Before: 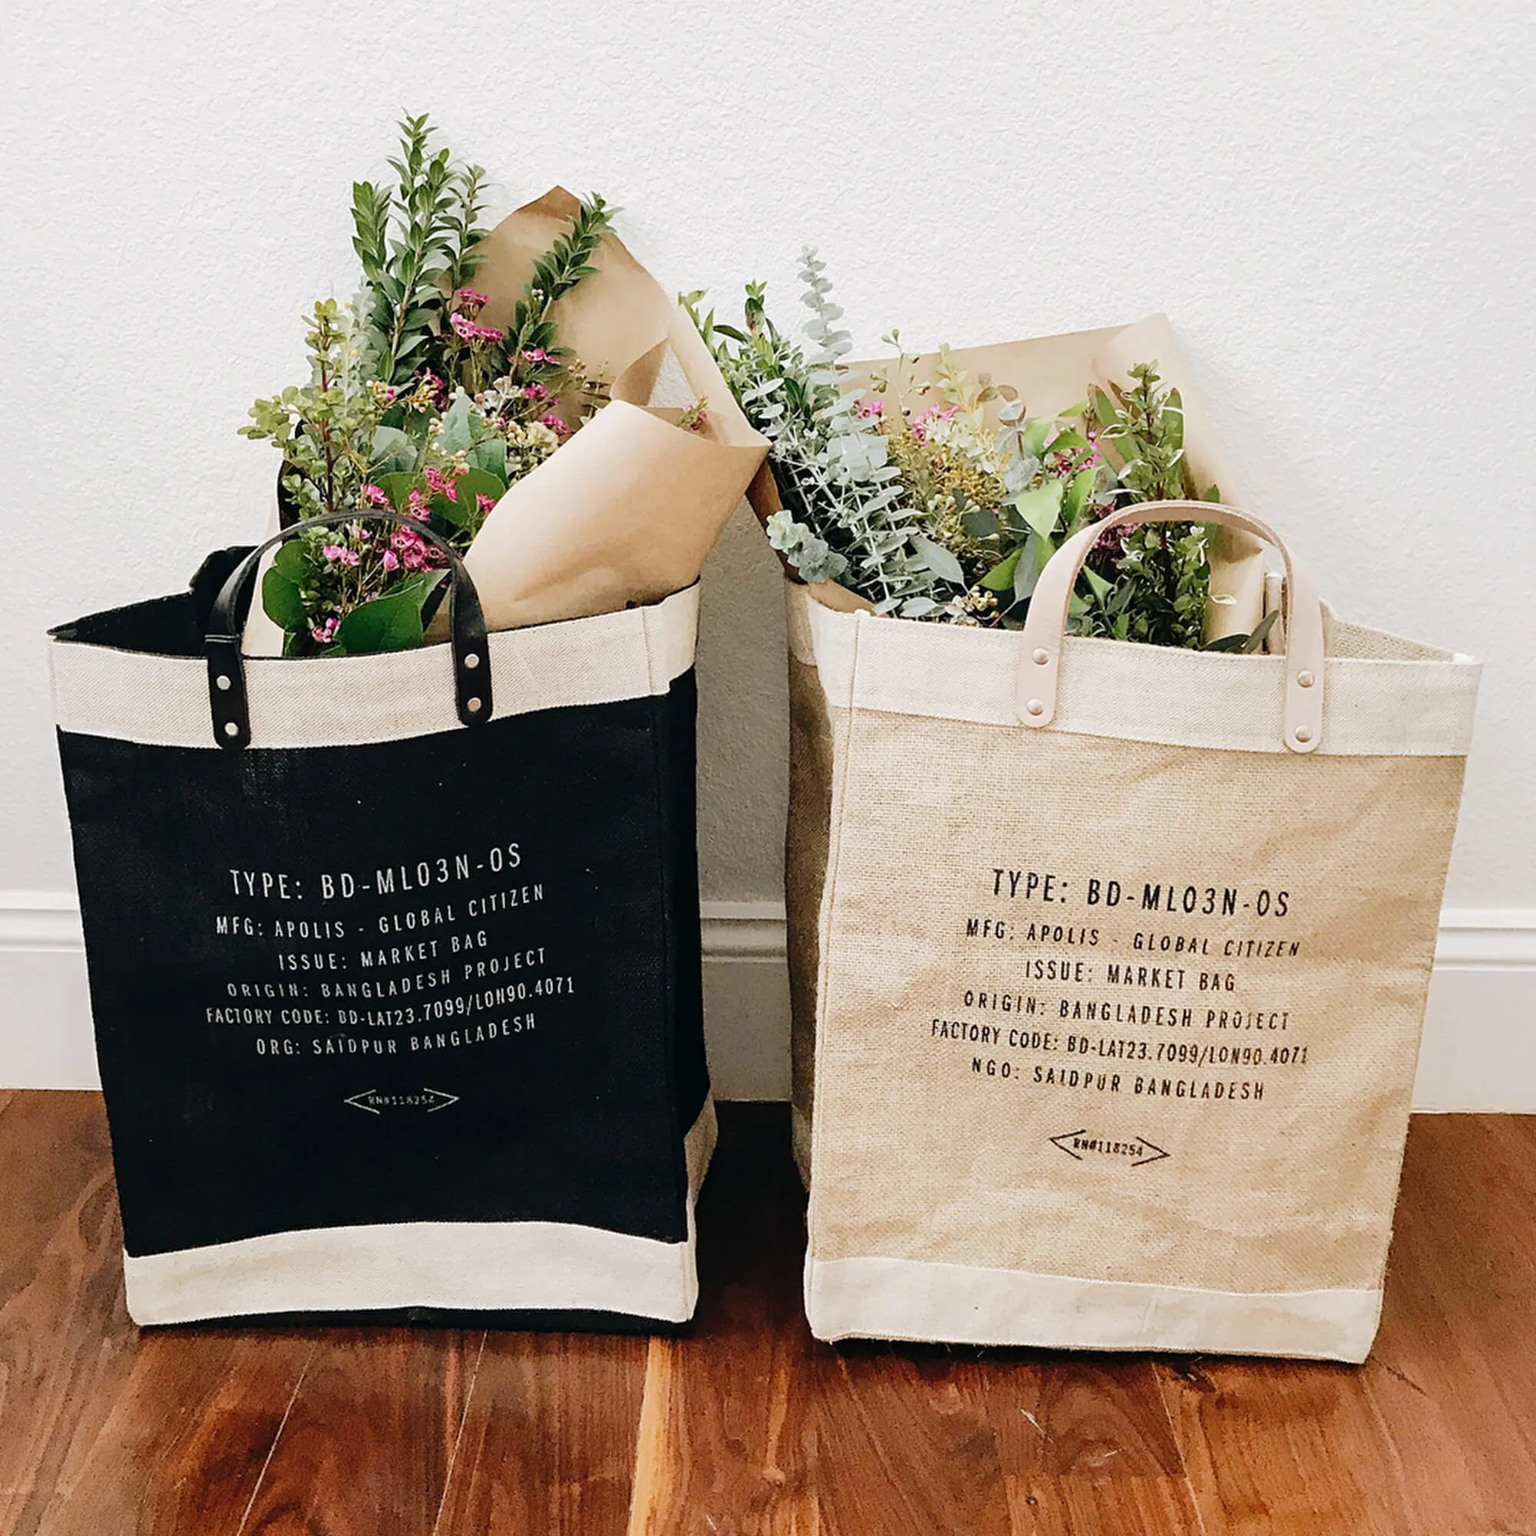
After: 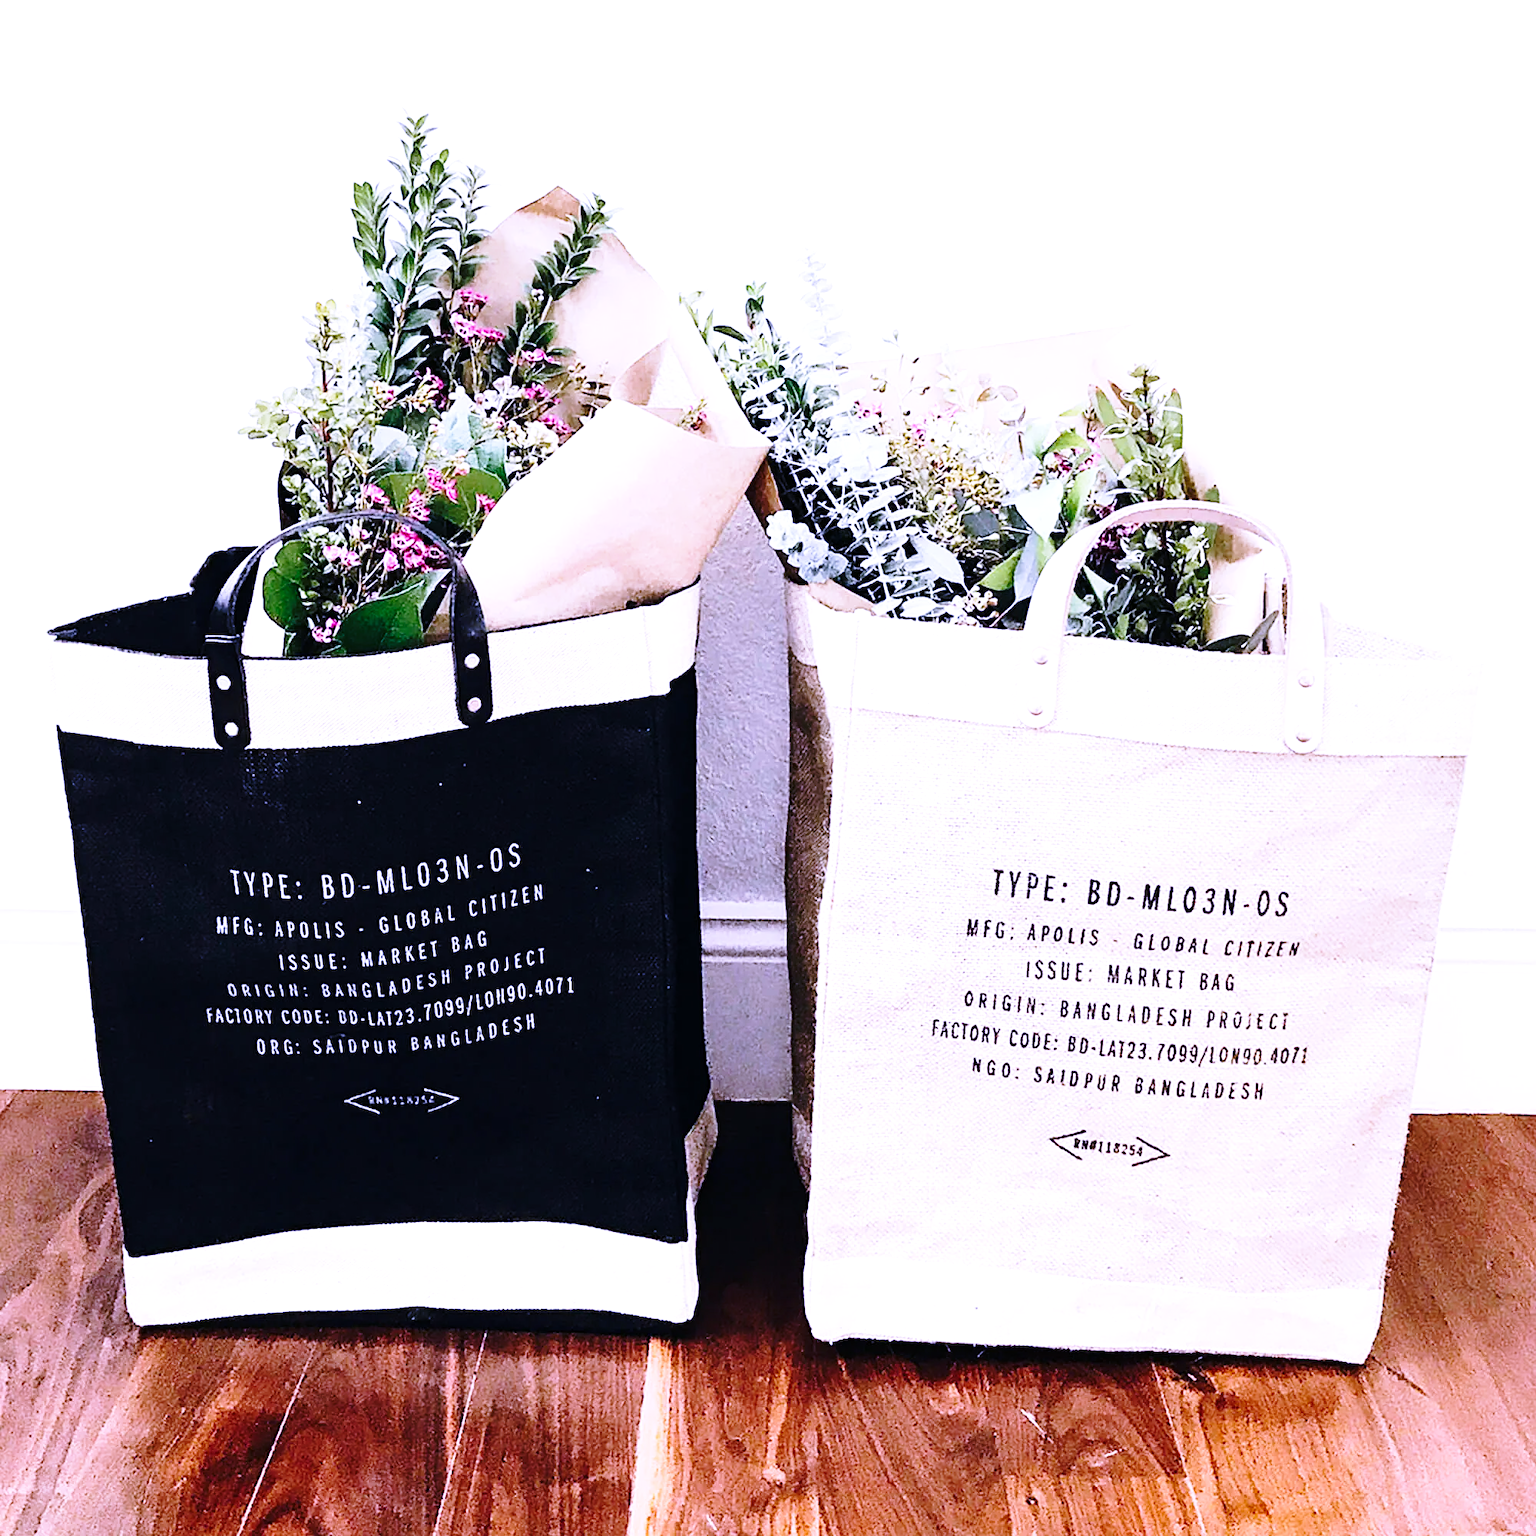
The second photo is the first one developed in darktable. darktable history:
tone equalizer: -8 EV -0.75 EV, -7 EV -0.7 EV, -6 EV -0.6 EV, -5 EV -0.4 EV, -3 EV 0.4 EV, -2 EV 0.6 EV, -1 EV 0.7 EV, +0 EV 0.75 EV, edges refinement/feathering 500, mask exposure compensation -1.57 EV, preserve details no
base curve: curves: ch0 [(0, 0) (0.028, 0.03) (0.121, 0.232) (0.46, 0.748) (0.859, 0.968) (1, 1)], preserve colors none
white balance: red 0.98, blue 1.61
sharpen: amount 0.2
